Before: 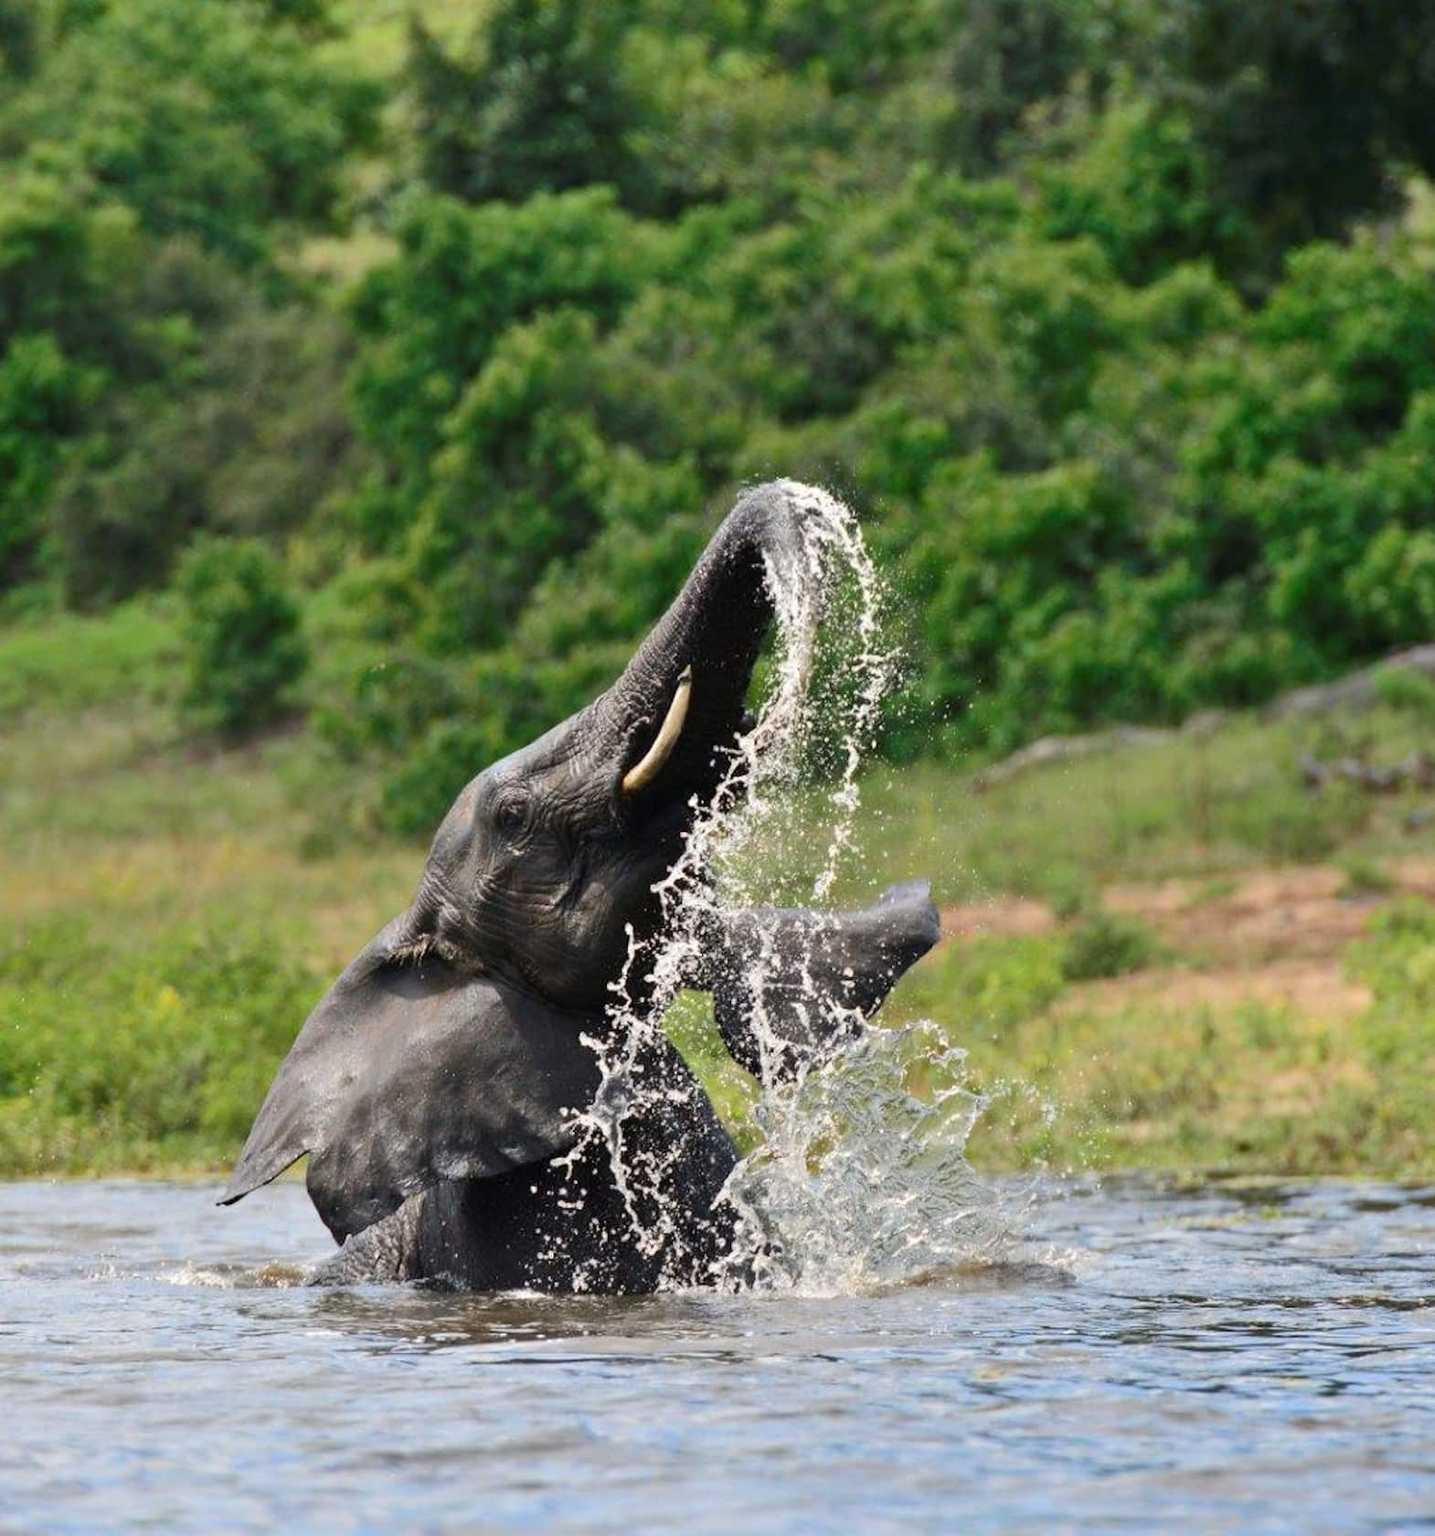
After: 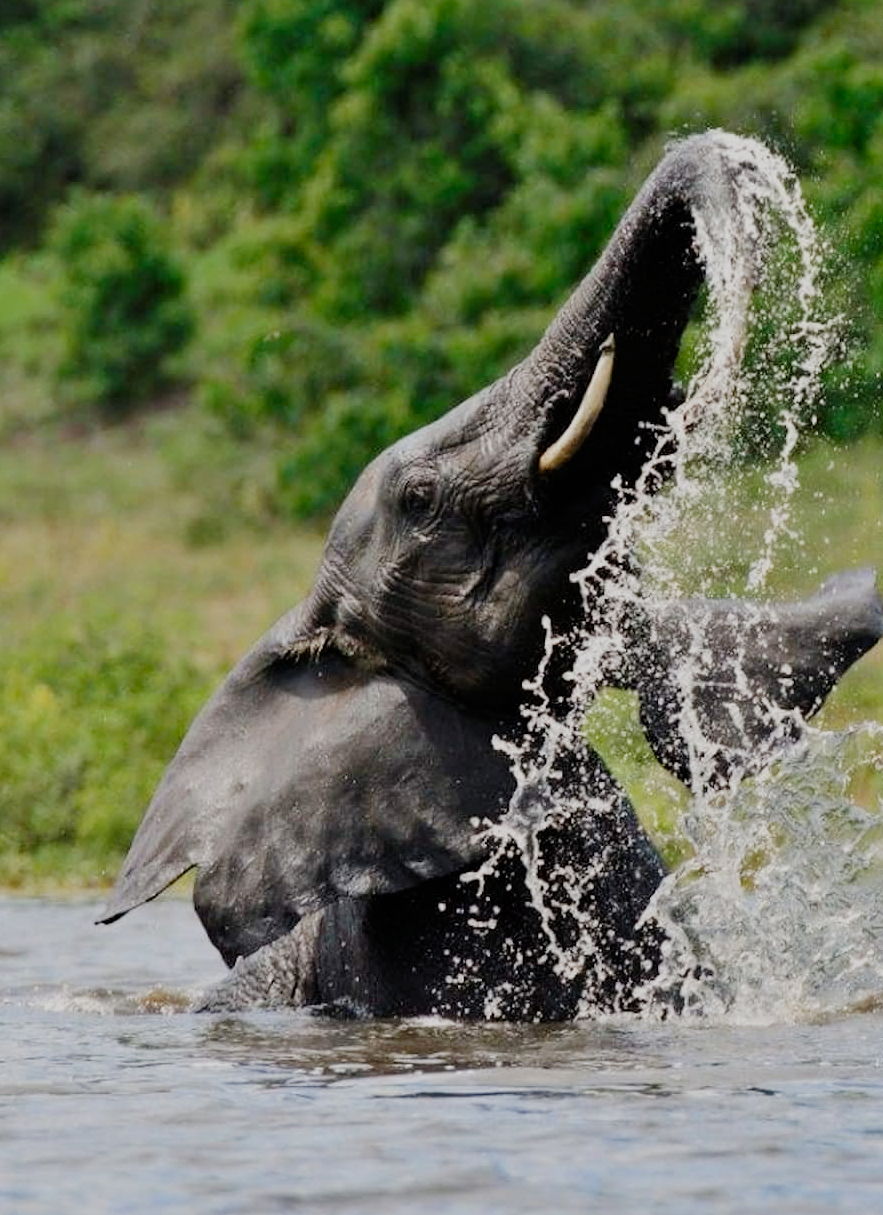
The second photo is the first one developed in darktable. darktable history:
crop: left 9.065%, top 23.476%, right 34.677%, bottom 4.18%
filmic rgb: black relative exposure -7.65 EV, white relative exposure 4.56 EV, hardness 3.61, preserve chrominance no, color science v3 (2019), use custom middle-gray values true
